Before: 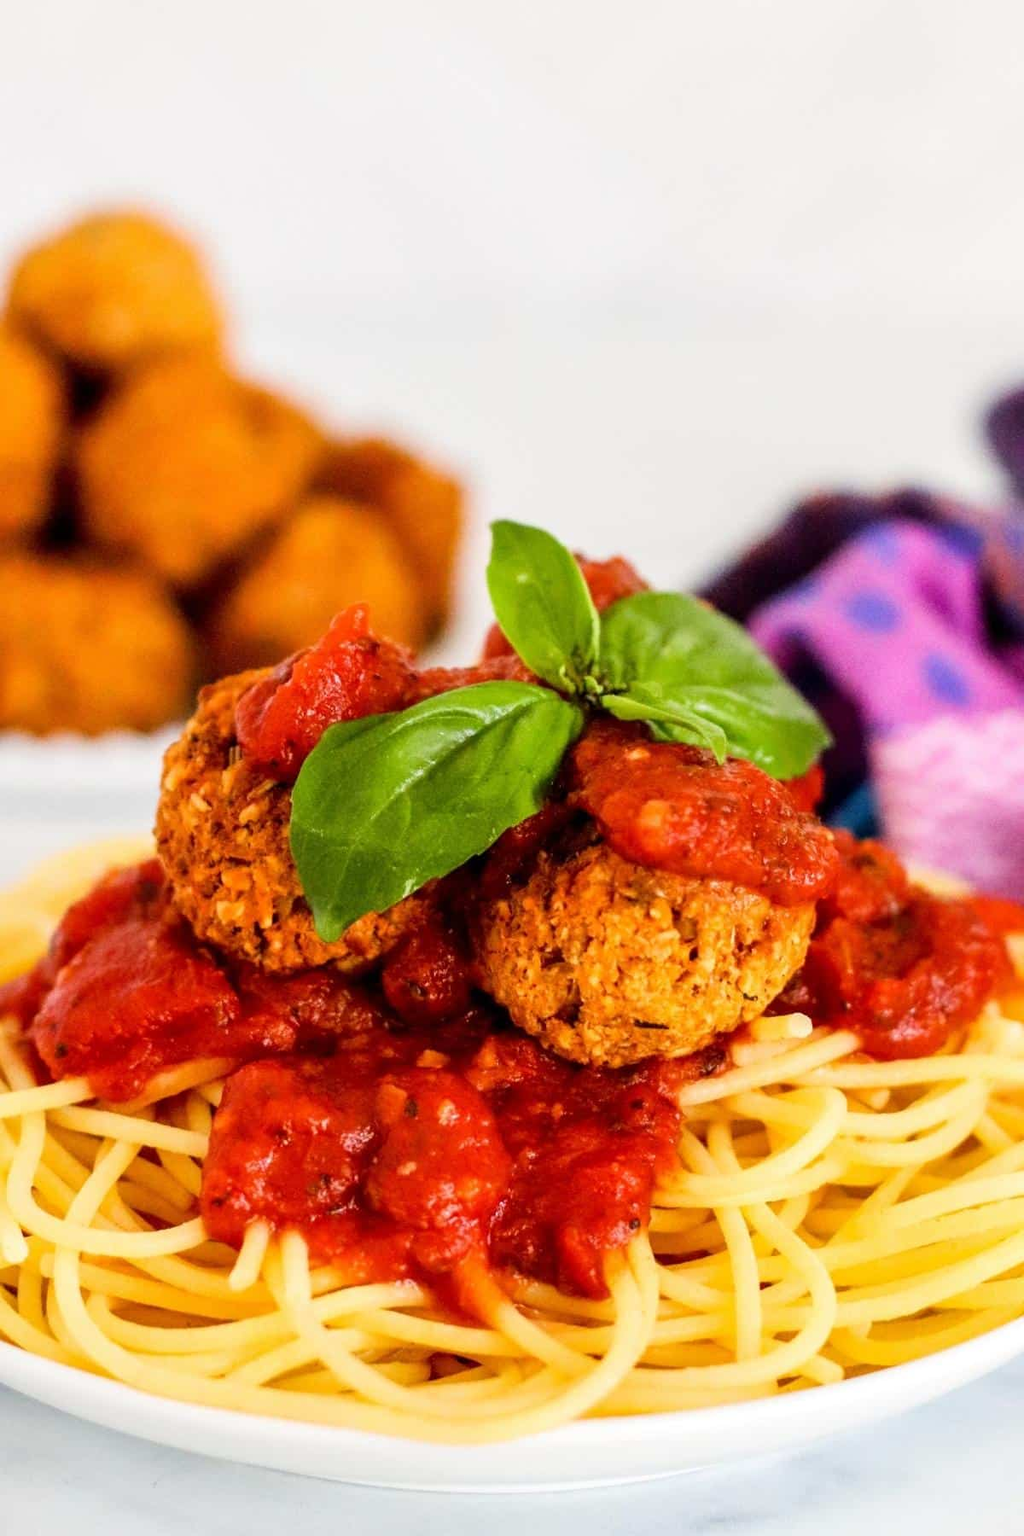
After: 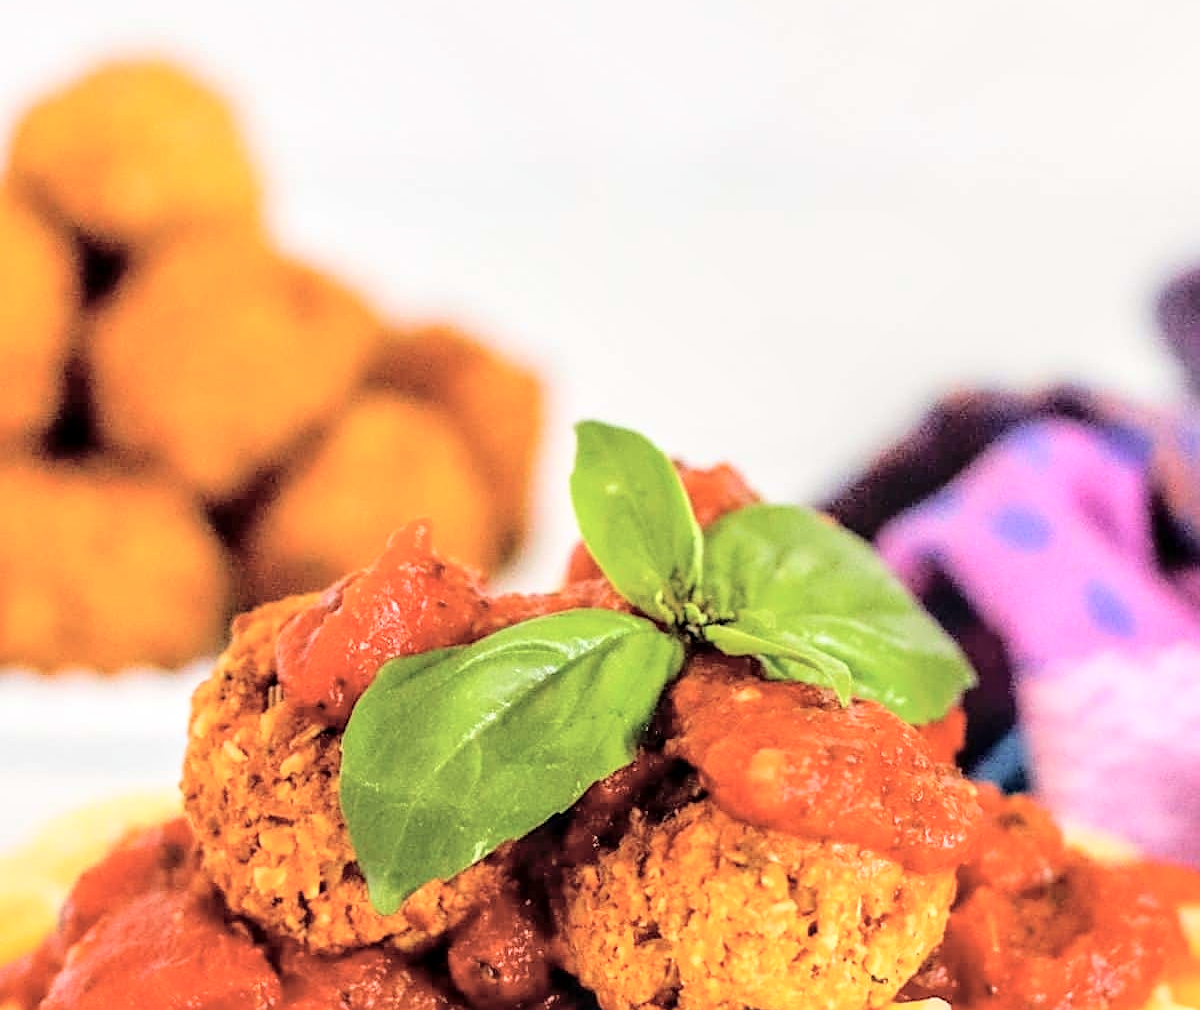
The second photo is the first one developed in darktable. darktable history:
crop and rotate: top 10.508%, bottom 33.345%
sharpen: on, module defaults
color correction: highlights b* -0.042, saturation 1.82
tone curve: curves: ch0 [(0, 0) (0.003, 0.002) (0.011, 0.007) (0.025, 0.016) (0.044, 0.027) (0.069, 0.045) (0.1, 0.077) (0.136, 0.114) (0.177, 0.166) (0.224, 0.241) (0.277, 0.328) (0.335, 0.413) (0.399, 0.498) (0.468, 0.572) (0.543, 0.638) (0.623, 0.711) (0.709, 0.786) (0.801, 0.853) (0.898, 0.929) (1, 1)], color space Lab, independent channels, preserve colors none
local contrast: on, module defaults
contrast brightness saturation: brightness 0.186, saturation -0.497
